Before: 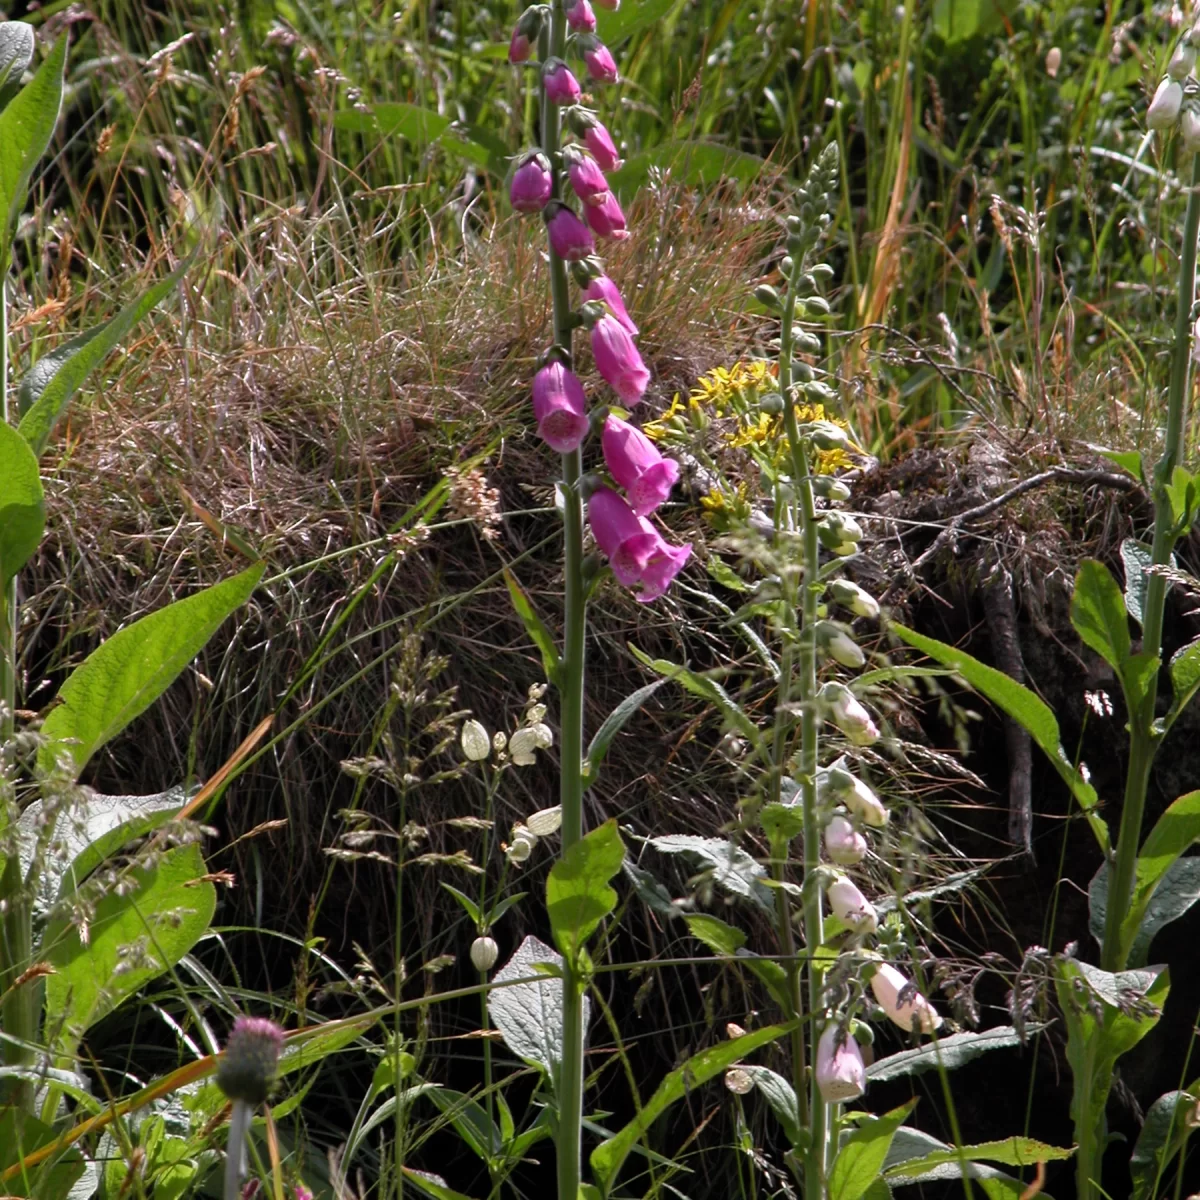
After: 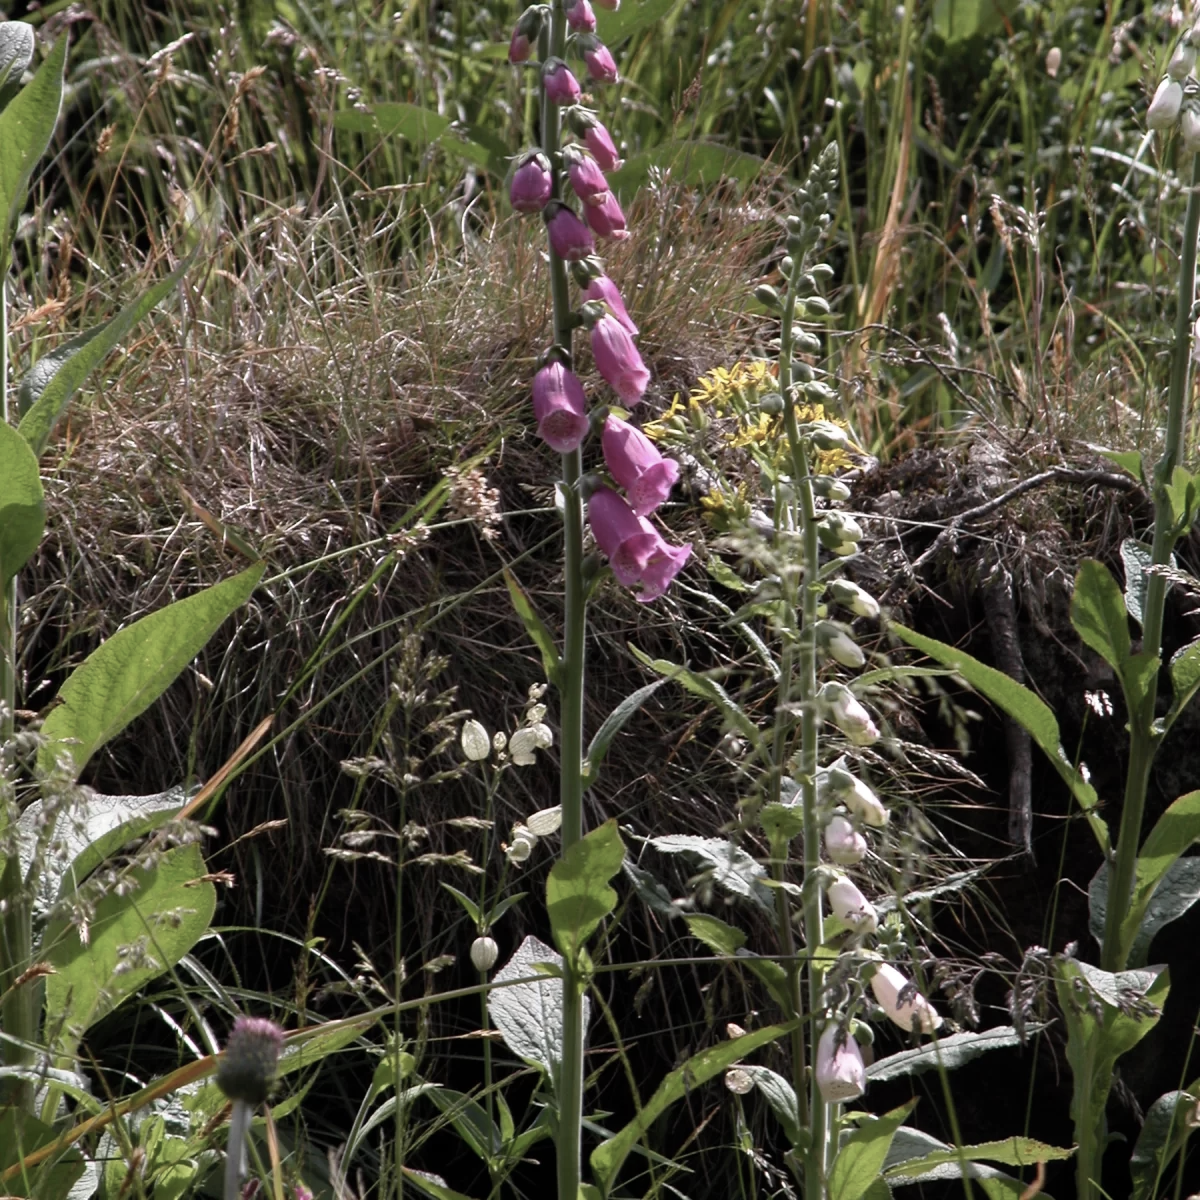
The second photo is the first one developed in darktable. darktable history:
contrast brightness saturation: contrast 0.1, saturation -0.36
levels: mode automatic, black 0.023%, white 99.97%, levels [0.062, 0.494, 0.925]
